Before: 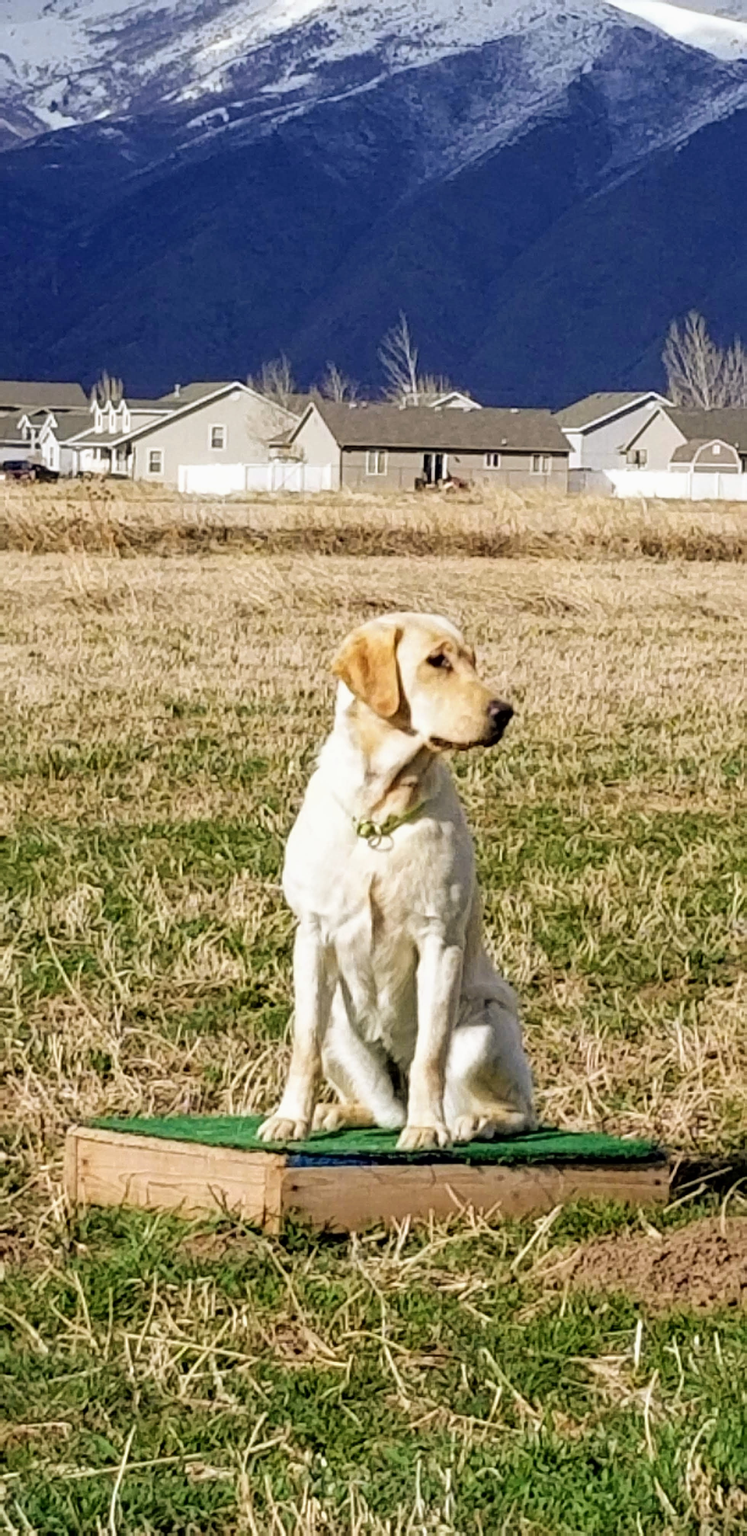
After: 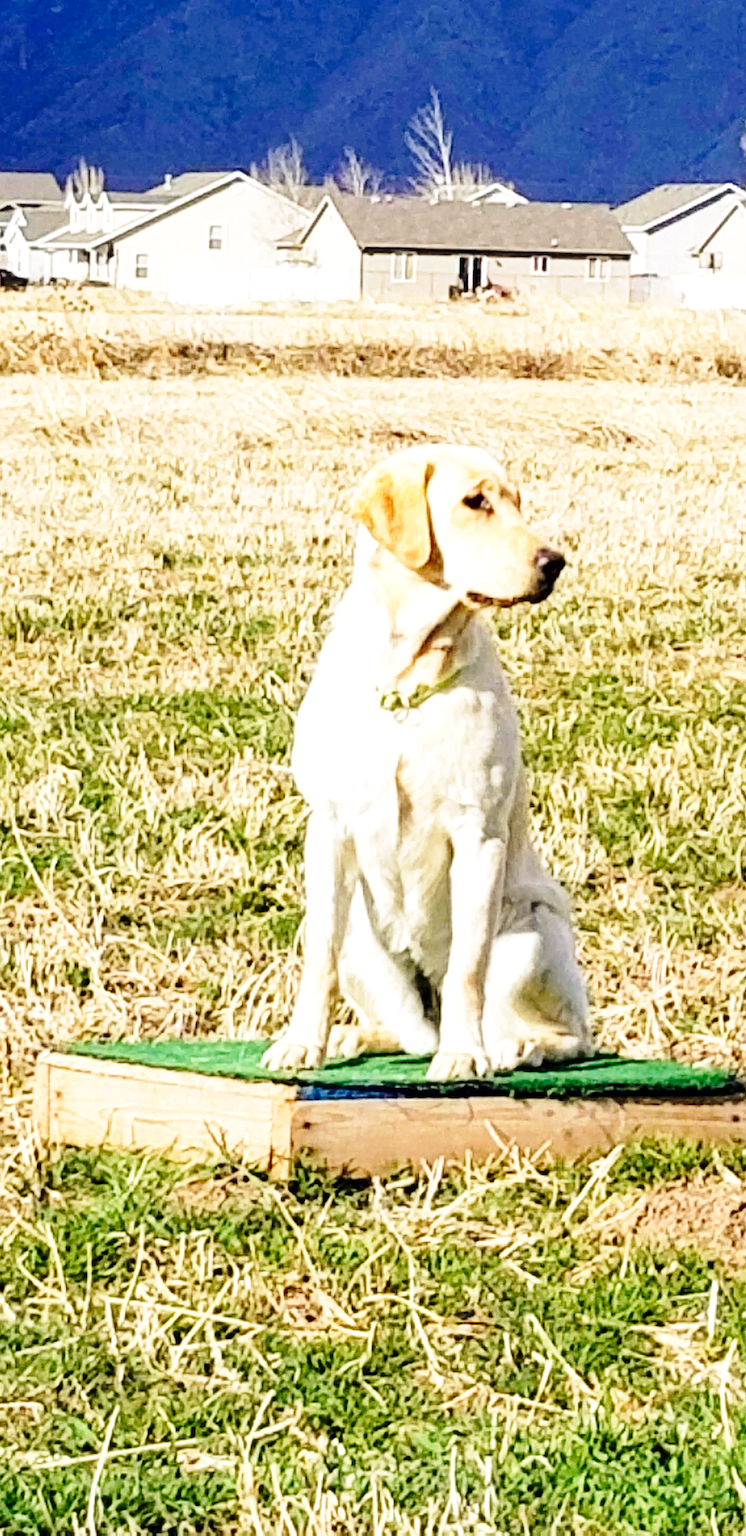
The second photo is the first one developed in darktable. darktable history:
base curve: curves: ch0 [(0, 0) (0.028, 0.03) (0.121, 0.232) (0.46, 0.748) (0.859, 0.968) (1, 1)], preserve colors none
exposure: black level correction 0, exposure 0.5 EV, compensate highlight preservation false
crop and rotate: left 4.786%, top 15.438%, right 10.691%
